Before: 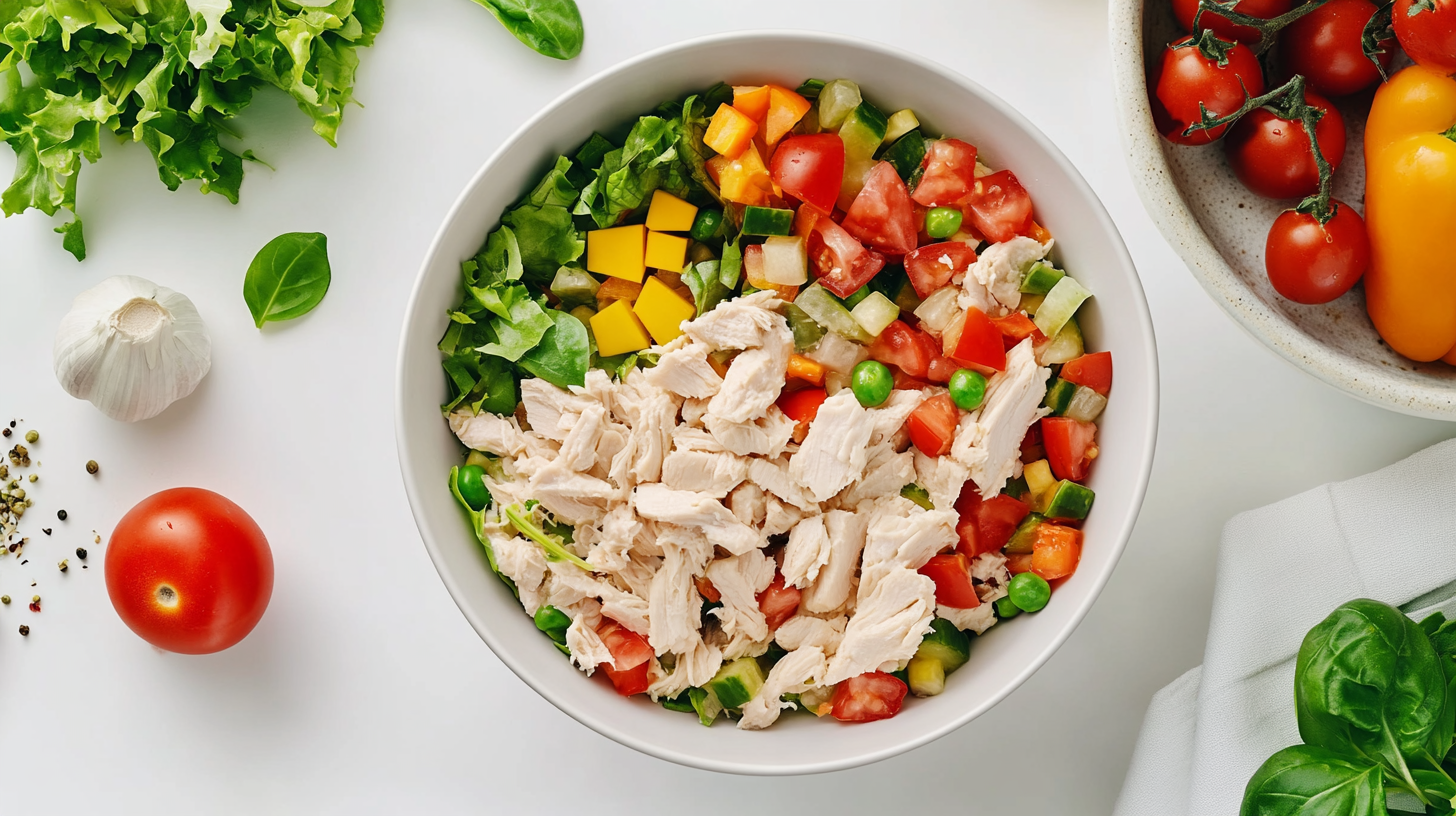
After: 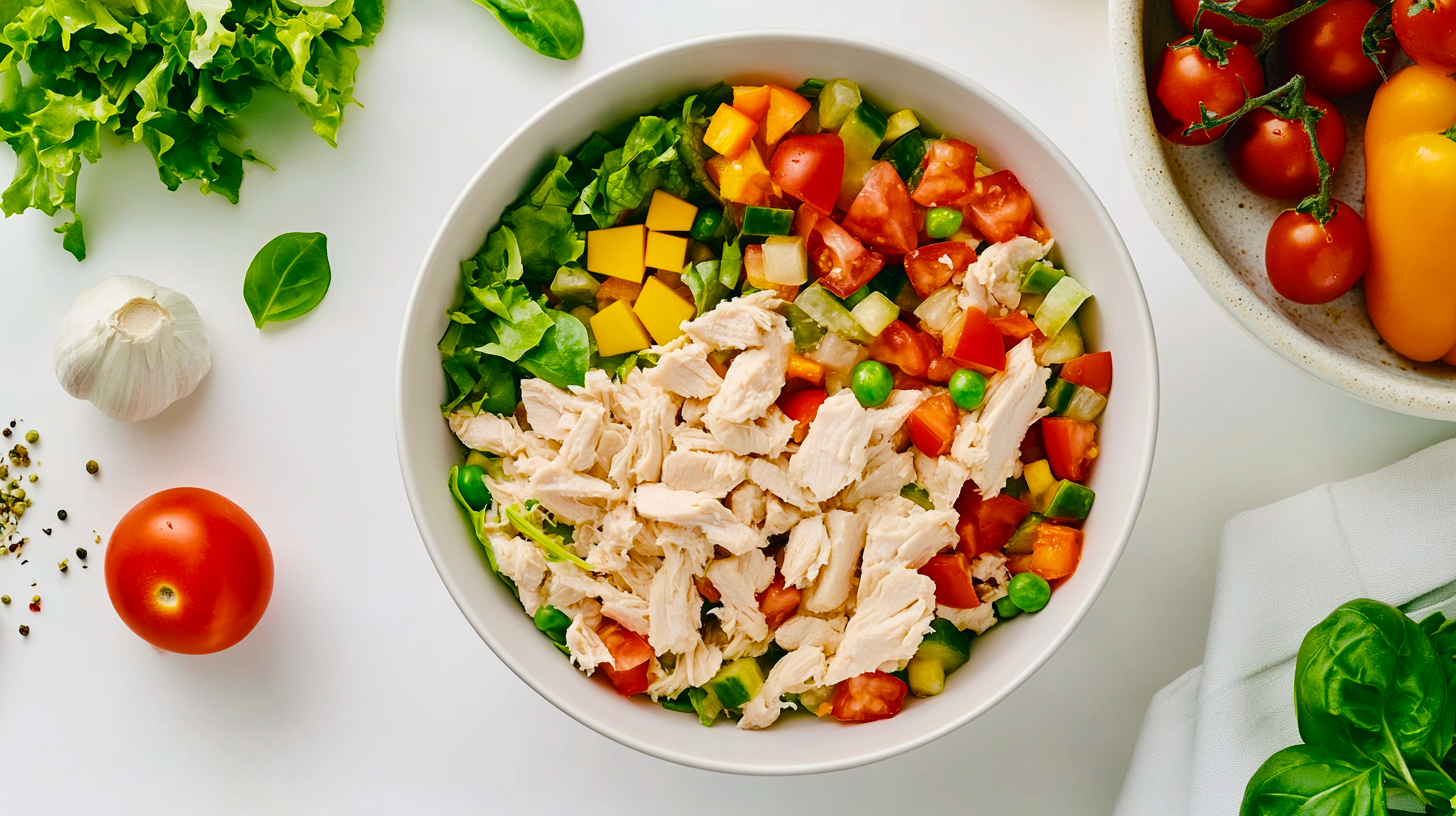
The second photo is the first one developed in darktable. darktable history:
color balance rgb: shadows lift › luminance -7.488%, shadows lift › chroma 2.153%, shadows lift › hue 167.48°, perceptual saturation grading › global saturation 20%, perceptual saturation grading › highlights -25.173%, perceptual saturation grading › shadows 24.823%, global vibrance 50.277%
